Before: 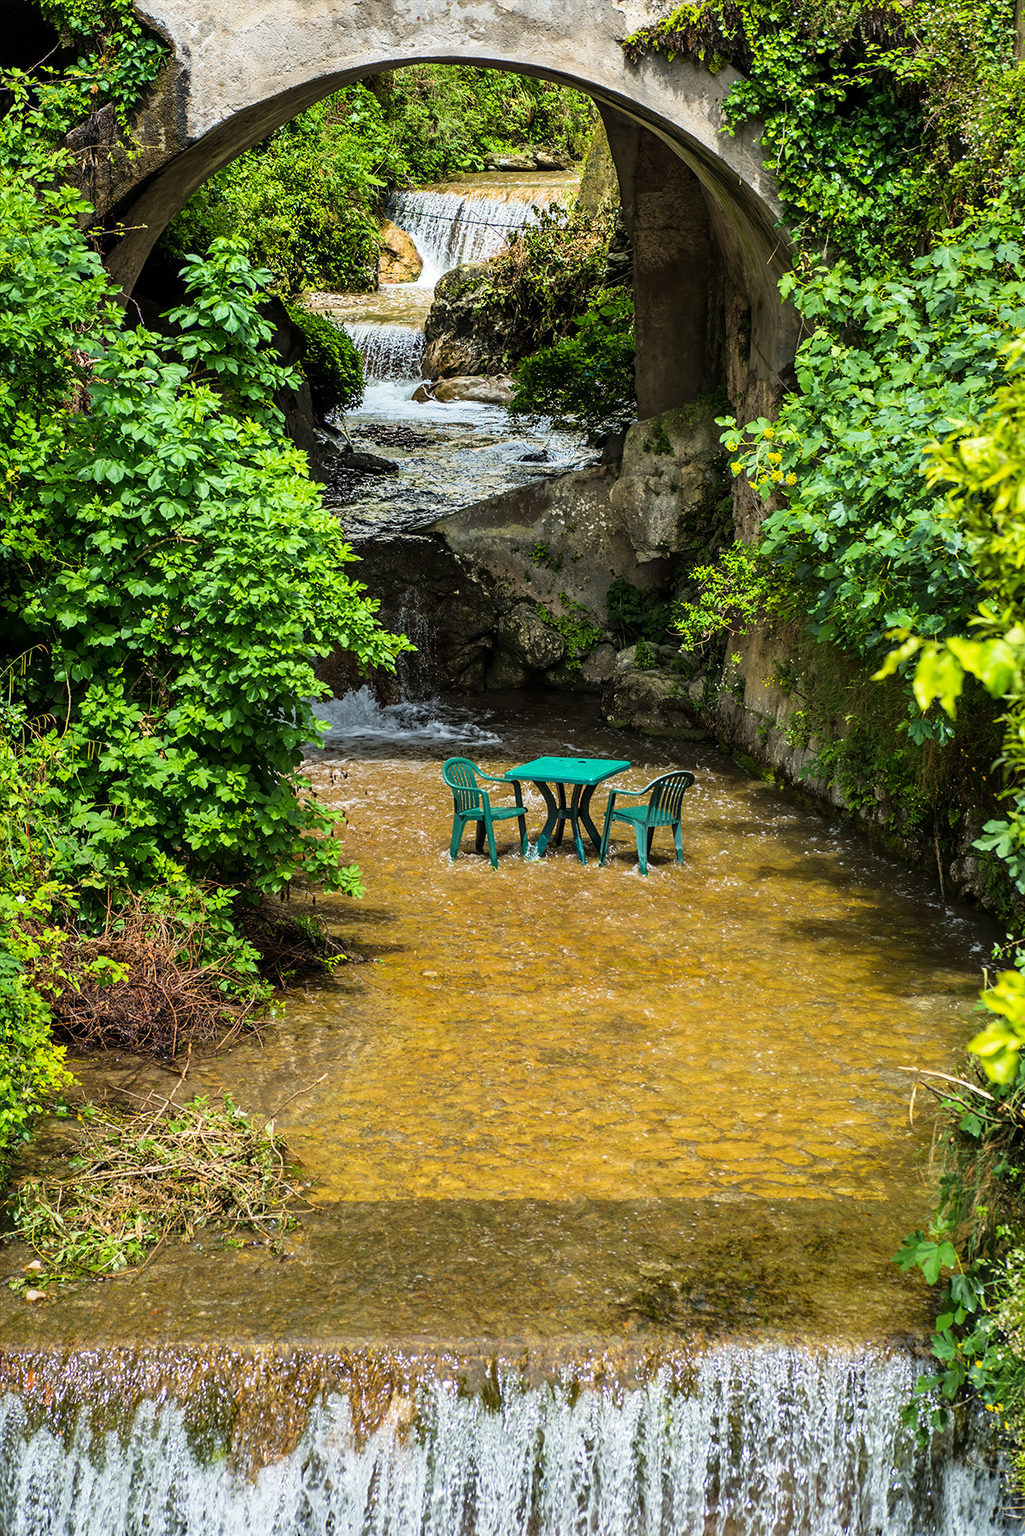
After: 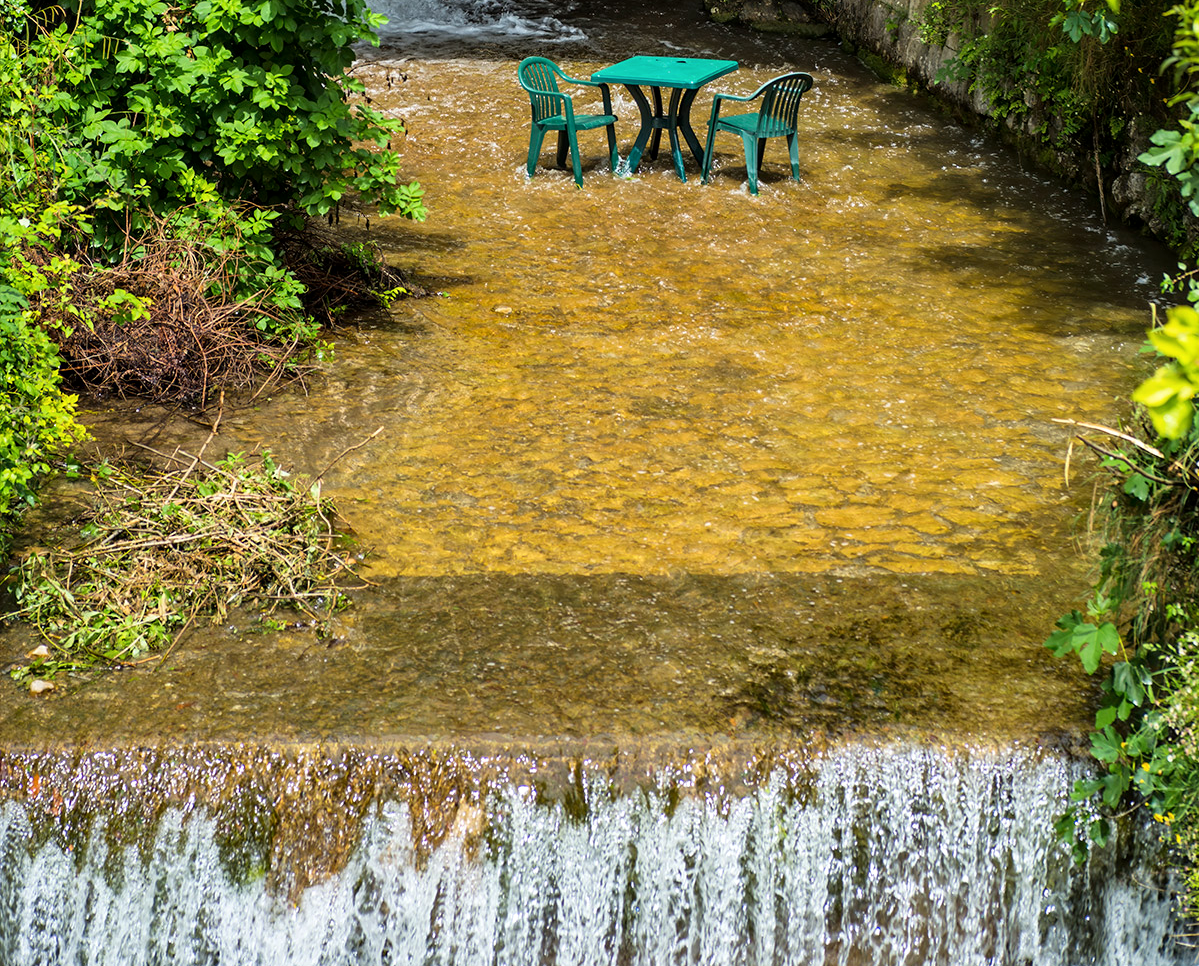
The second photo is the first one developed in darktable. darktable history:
local contrast: mode bilateral grid, contrast 20, coarseness 50, detail 120%, midtone range 0.2
crop and rotate: top 46.237%
